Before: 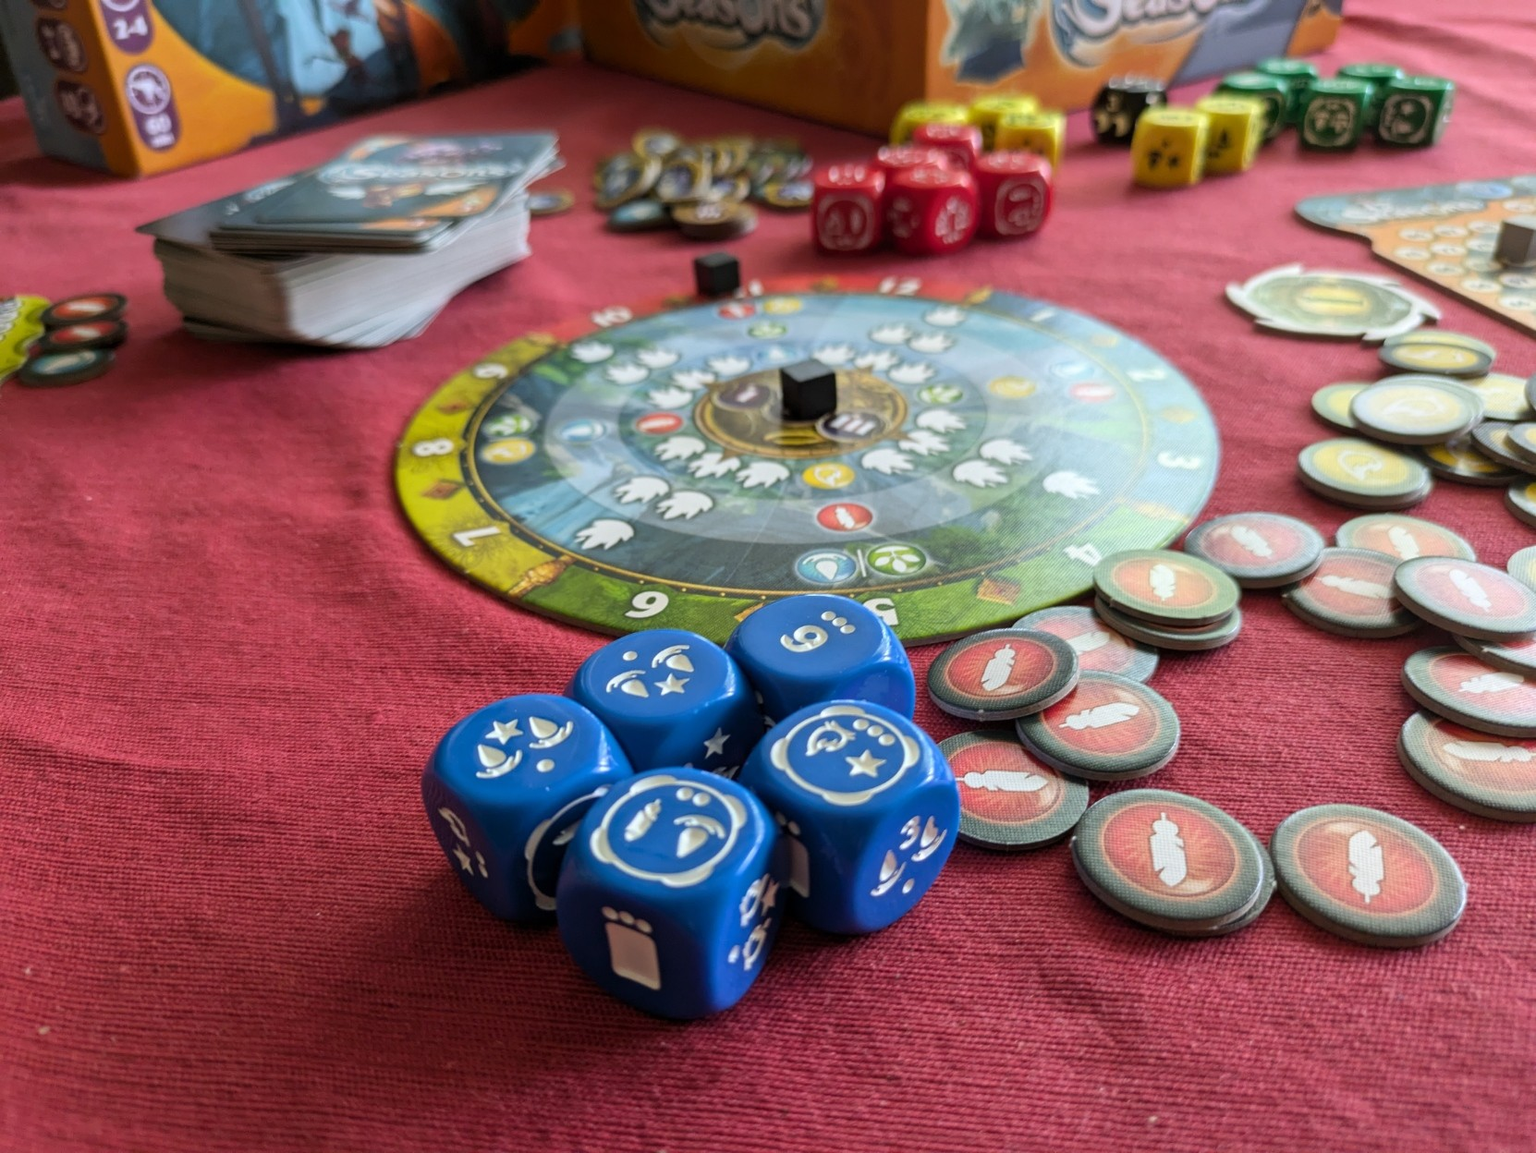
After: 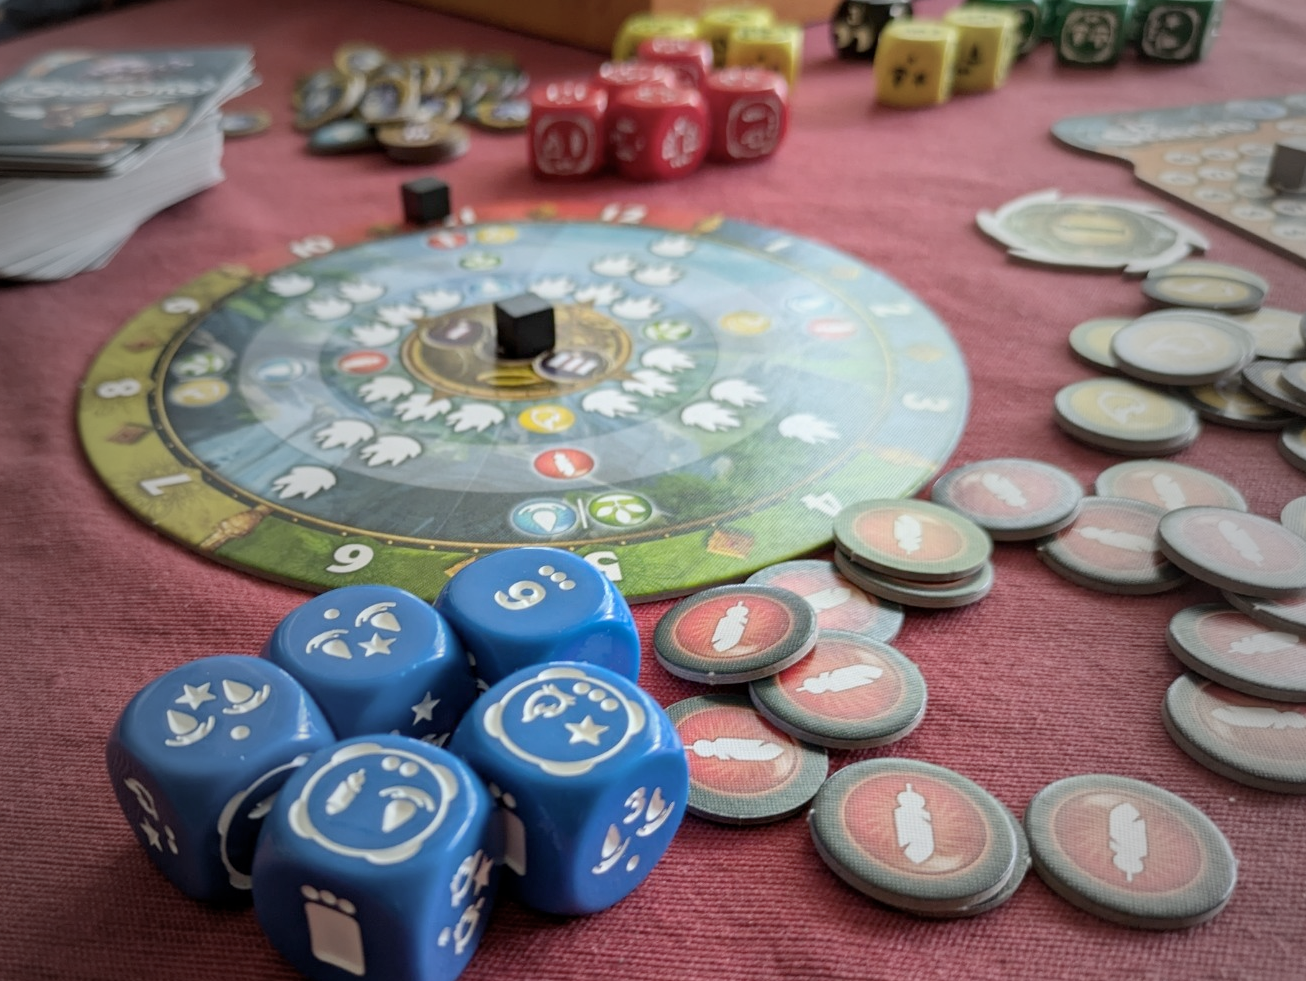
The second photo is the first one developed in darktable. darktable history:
vignetting: fall-off start 18.82%, fall-off radius 137.1%, width/height ratio 0.622, shape 0.602
crop and rotate: left 21.08%, top 7.742%, right 0.325%, bottom 13.626%
